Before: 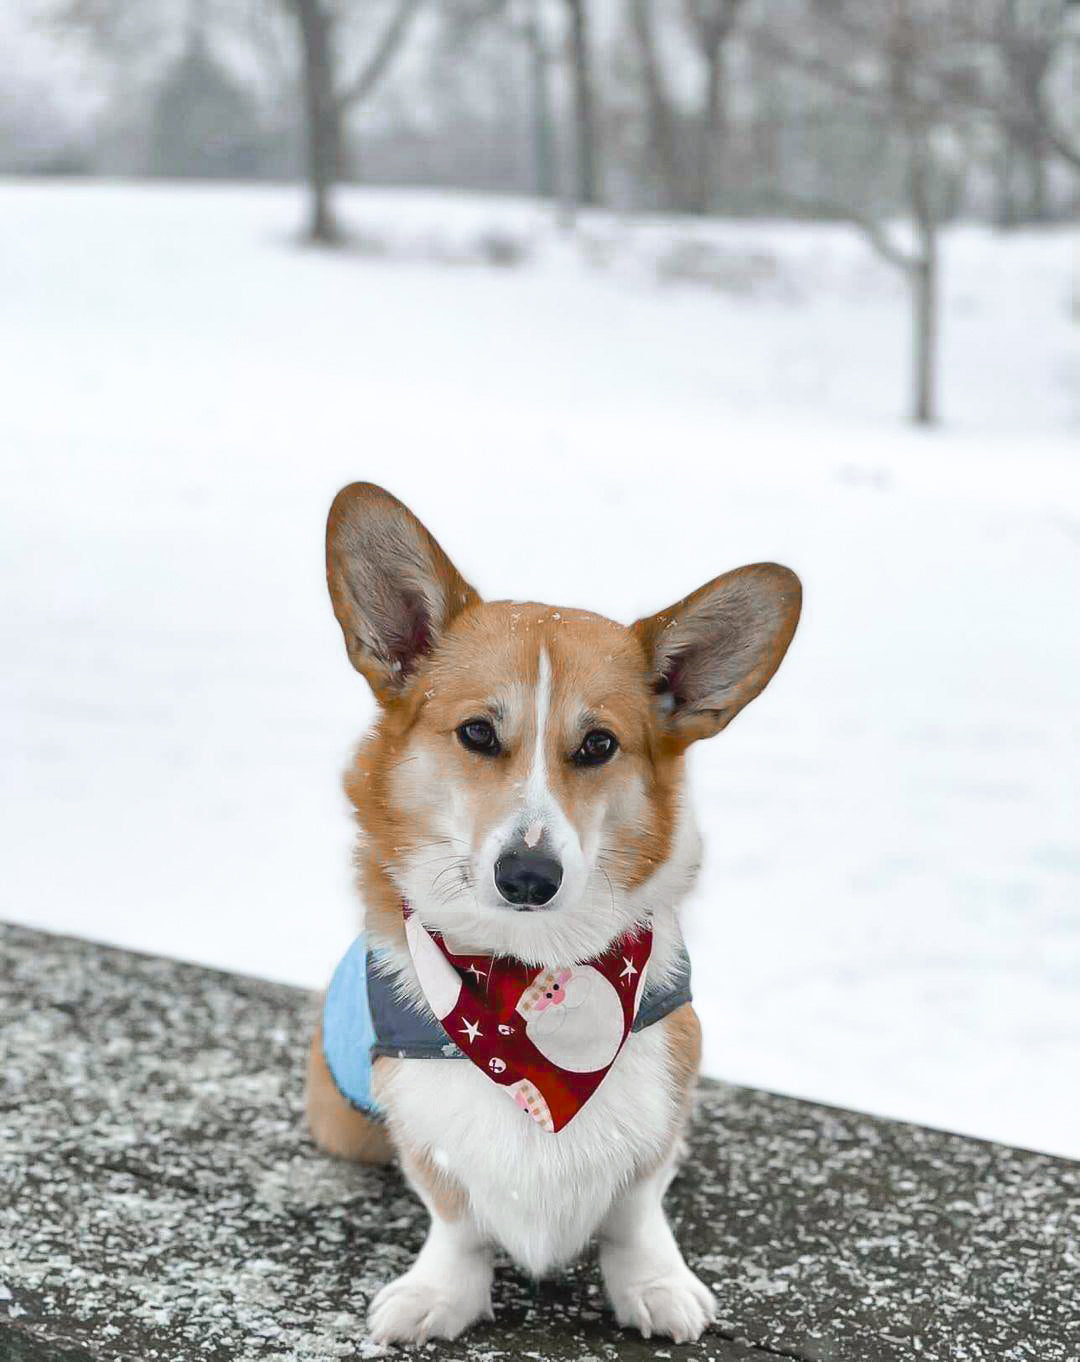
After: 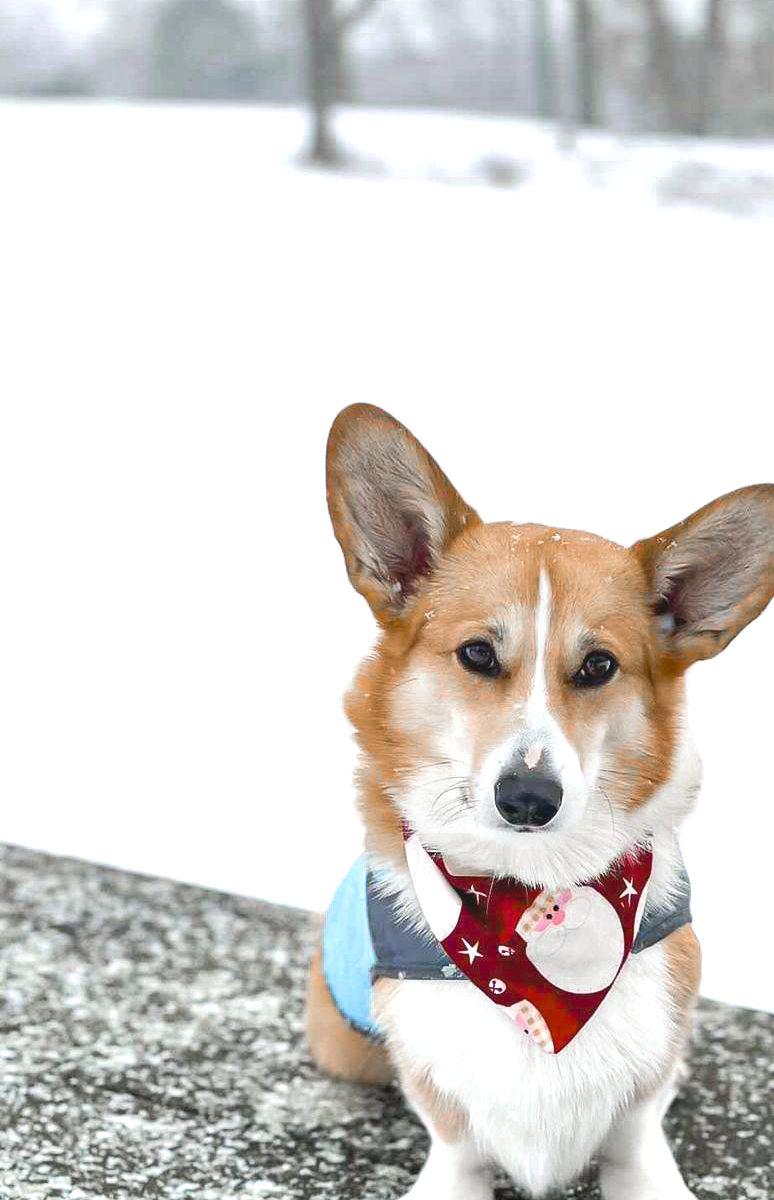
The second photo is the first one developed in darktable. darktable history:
exposure: black level correction 0, exposure 0.5 EV, compensate highlight preservation false
crop: top 5.803%, right 27.864%, bottom 5.804%
